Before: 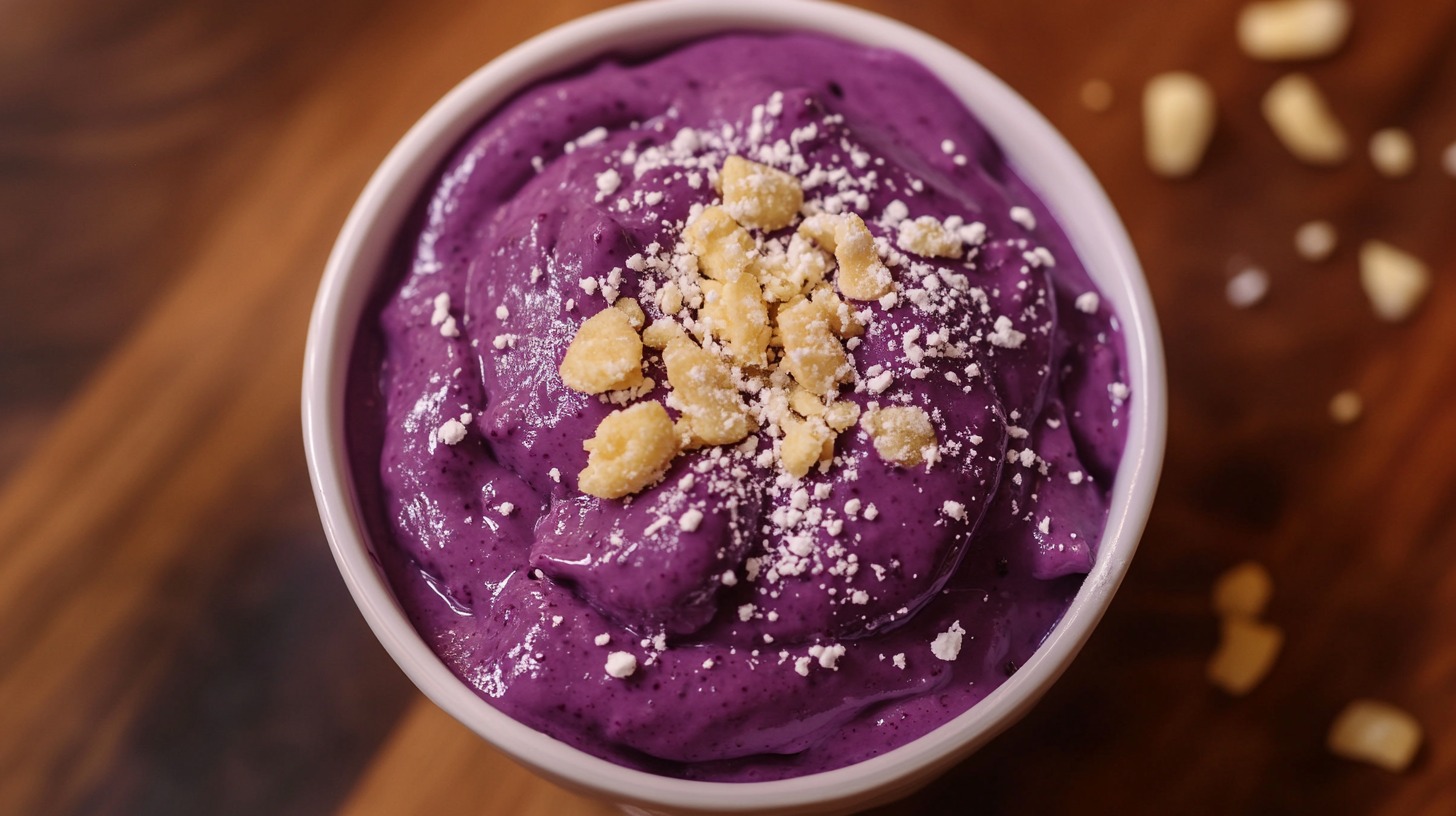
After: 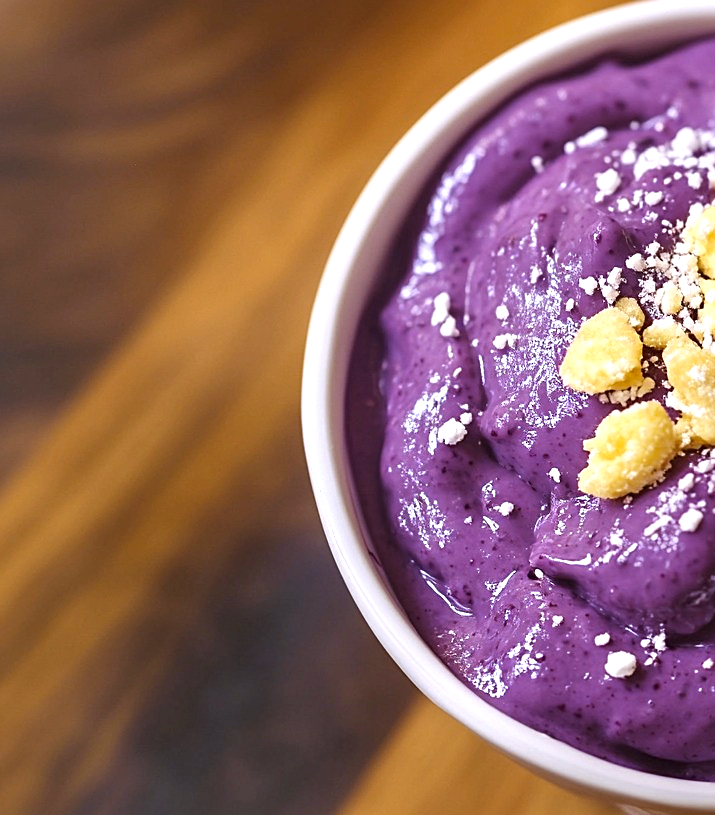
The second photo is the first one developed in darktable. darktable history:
color contrast: green-magenta contrast 0.85, blue-yellow contrast 1.25, unbound 0
white balance: red 0.925, blue 1.046
crop and rotate: left 0%, top 0%, right 50.845%
sharpen: on, module defaults
exposure: exposure 0.943 EV, compensate highlight preservation false
